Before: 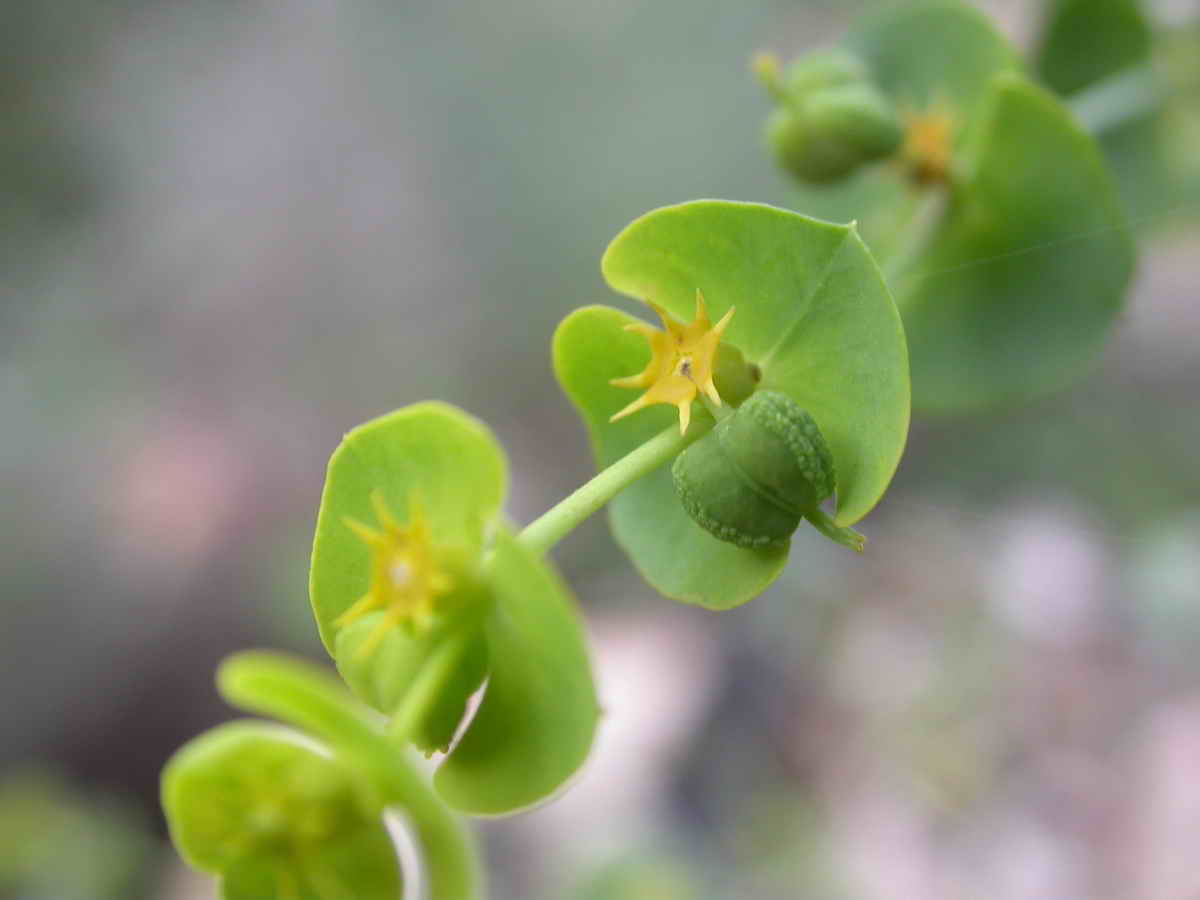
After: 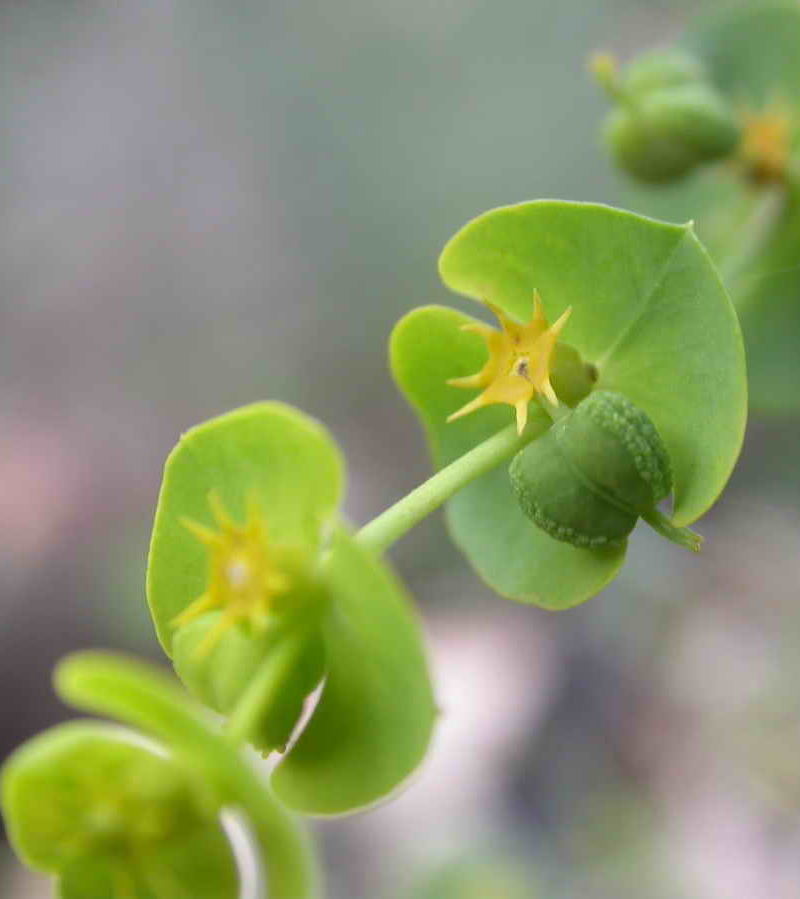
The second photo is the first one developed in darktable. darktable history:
crop and rotate: left 13.633%, right 19.641%
